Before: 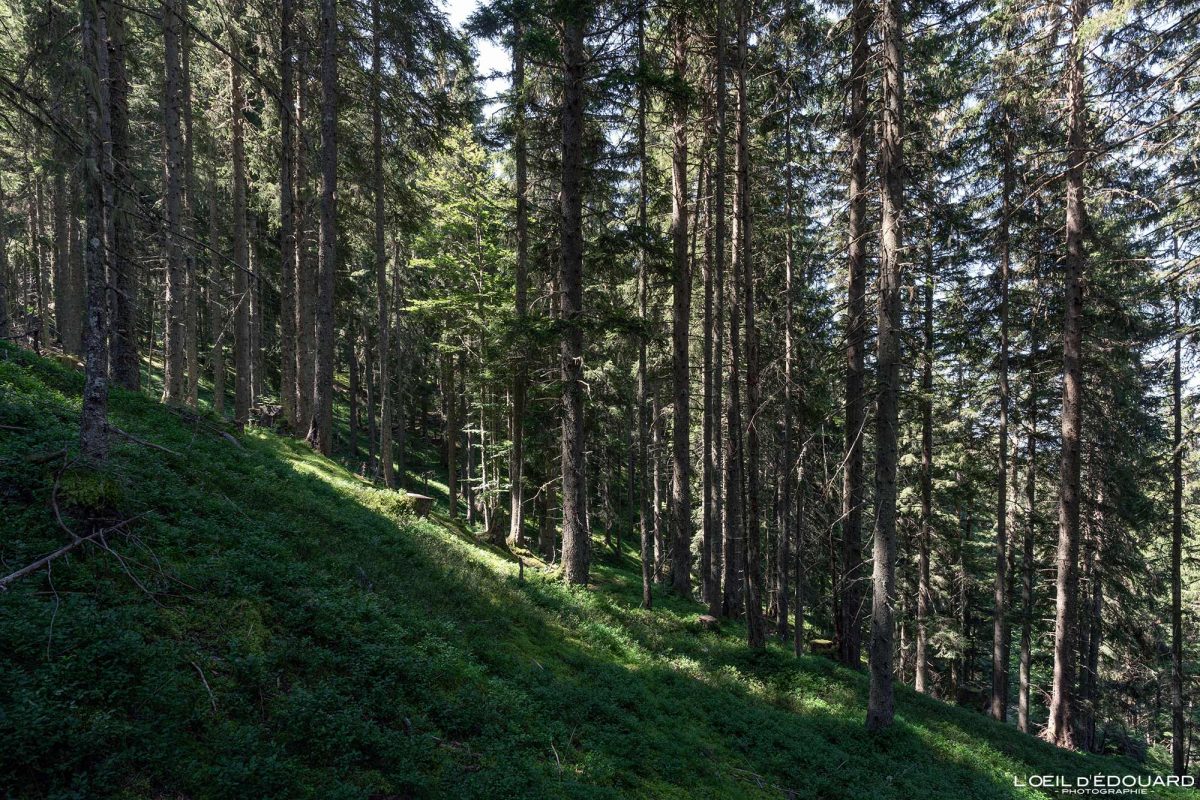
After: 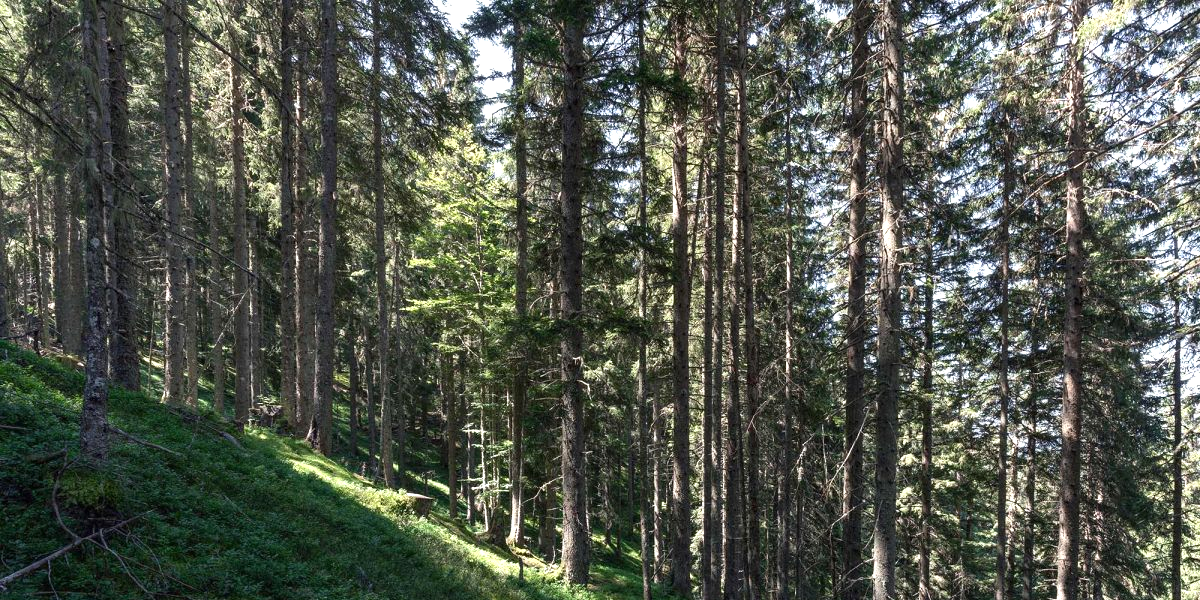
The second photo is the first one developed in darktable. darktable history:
exposure: black level correction 0, exposure 0.6 EV, compensate exposure bias true, compensate highlight preservation false
crop: bottom 24.988%
